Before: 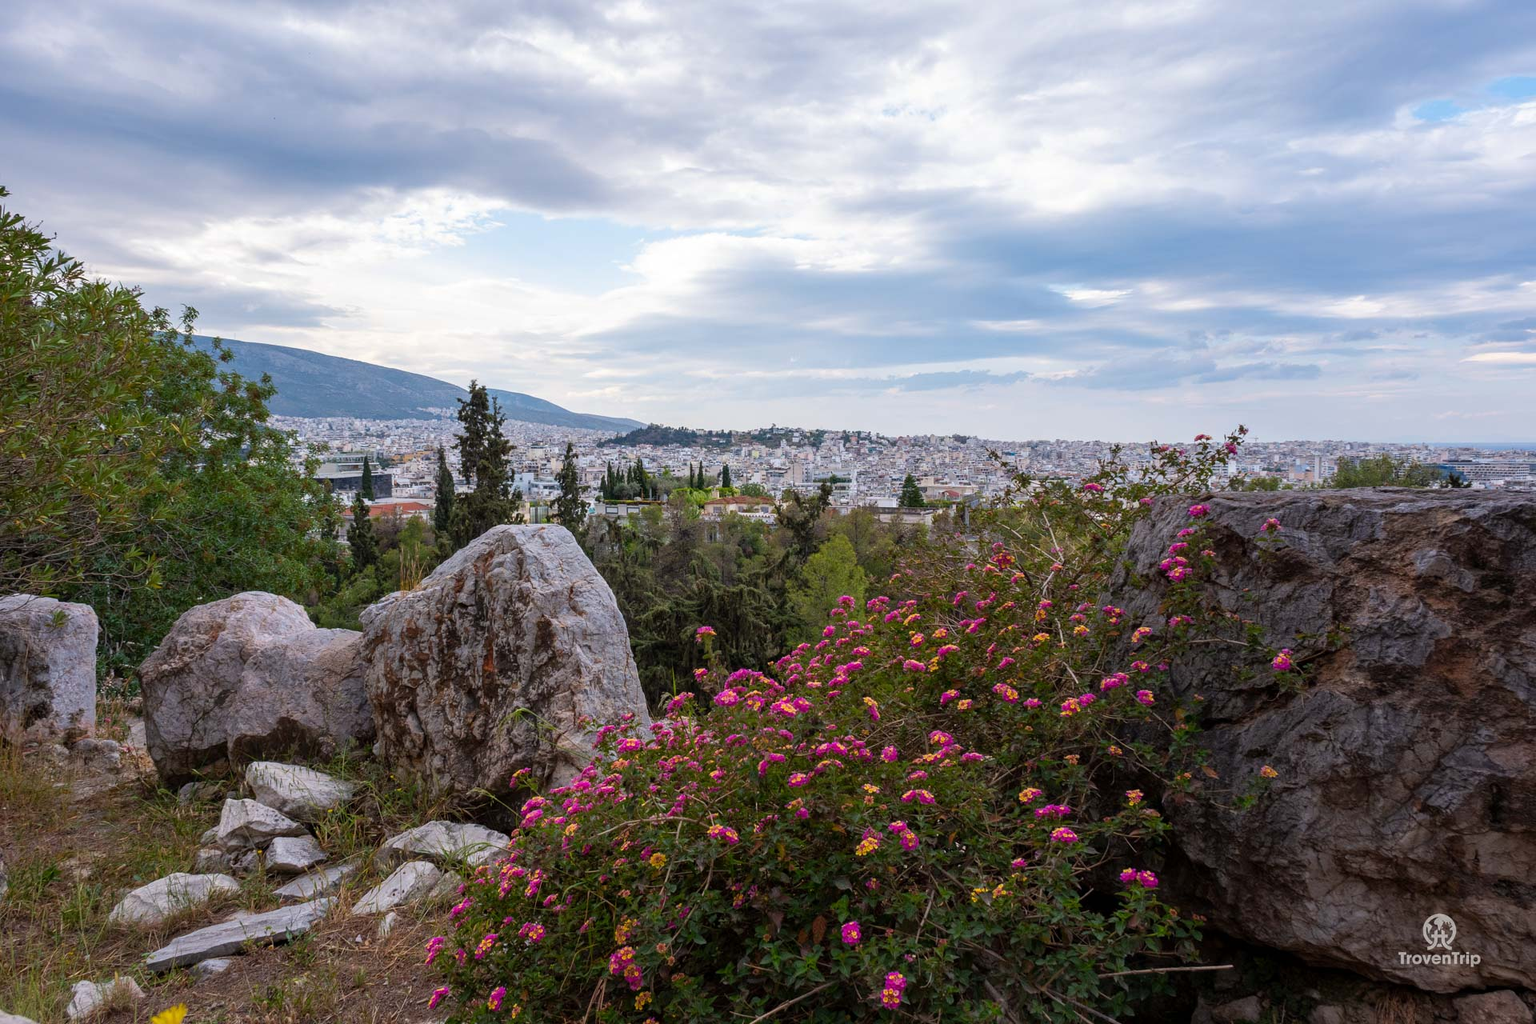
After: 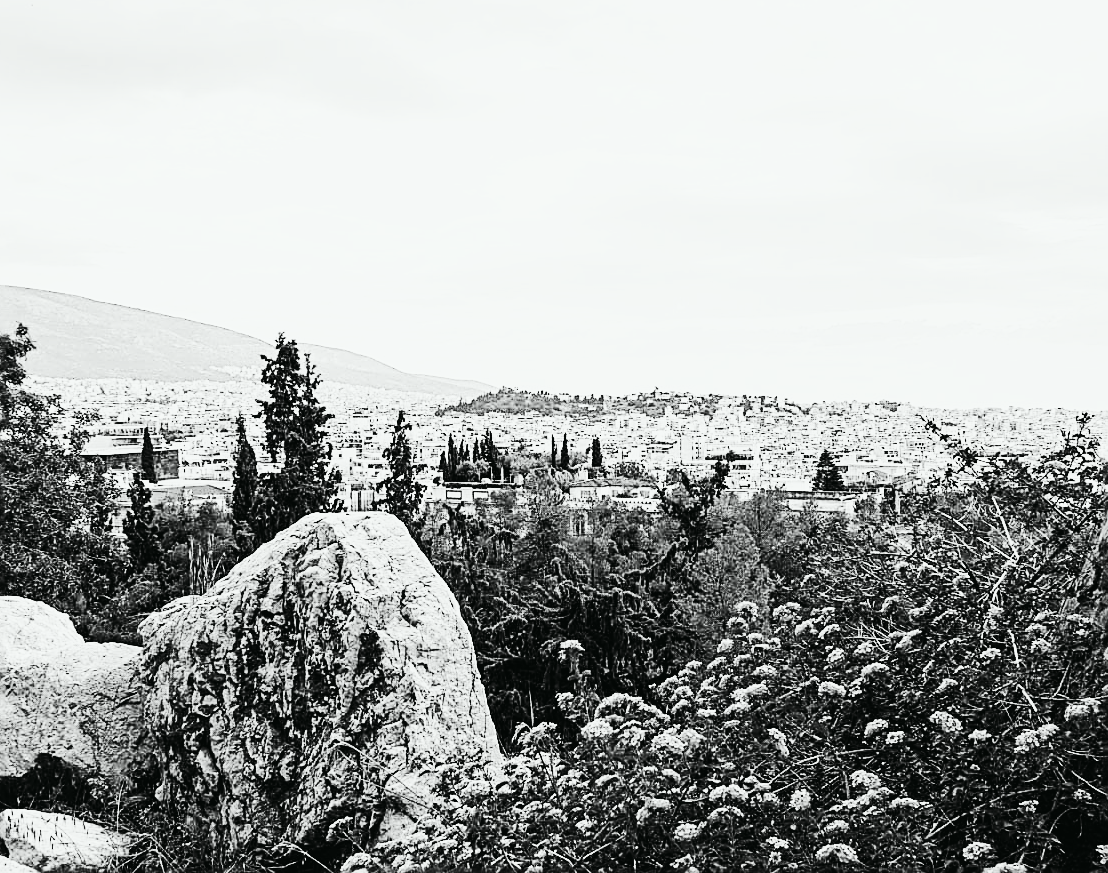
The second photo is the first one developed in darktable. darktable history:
tone curve: curves: ch0 [(0, 0.013) (0.104, 0.103) (0.258, 0.267) (0.448, 0.487) (0.709, 0.794) (0.895, 0.915) (0.994, 0.971)]; ch1 [(0, 0) (0.335, 0.298) (0.446, 0.413) (0.488, 0.484) (0.515, 0.508) (0.584, 0.623) (0.635, 0.661) (1, 1)]; ch2 [(0, 0) (0.314, 0.306) (0.436, 0.447) (0.502, 0.503) (0.538, 0.541) (0.568, 0.603) (0.641, 0.635) (0.717, 0.701) (1, 1)], color space Lab, independent channels, preserve colors none
color calibration: output gray [0.253, 0.26, 0.487, 0], gray › normalize channels true, illuminant same as pipeline (D50), adaptation XYZ, x 0.346, y 0.359, gamut compression 0
sharpen: amount 1
crop: left 16.202%, top 11.208%, right 26.045%, bottom 20.557%
contrast brightness saturation: contrast 0.16, saturation 0.32
color balance rgb: perceptual saturation grading › global saturation 30%, global vibrance 20%
base curve: curves: ch0 [(0, 0) (0, 0) (0.002, 0.001) (0.008, 0.003) (0.019, 0.011) (0.037, 0.037) (0.064, 0.11) (0.102, 0.232) (0.152, 0.379) (0.216, 0.524) (0.296, 0.665) (0.394, 0.789) (0.512, 0.881) (0.651, 0.945) (0.813, 0.986) (1, 1)], preserve colors none
white balance: red 1.042, blue 1.17
